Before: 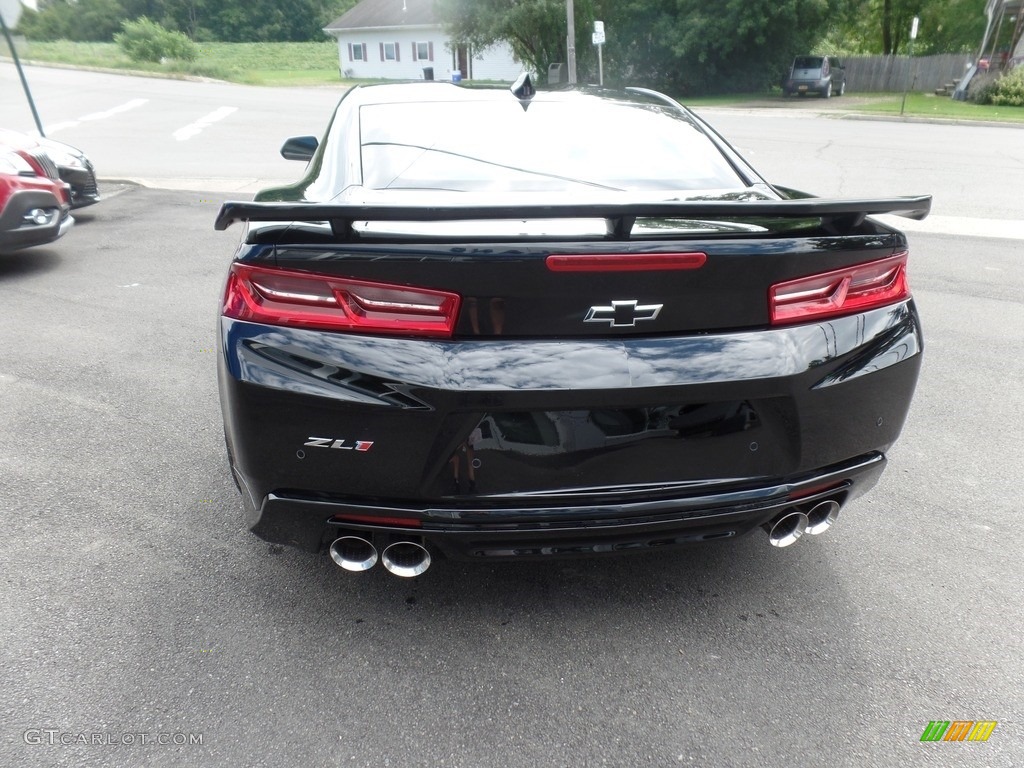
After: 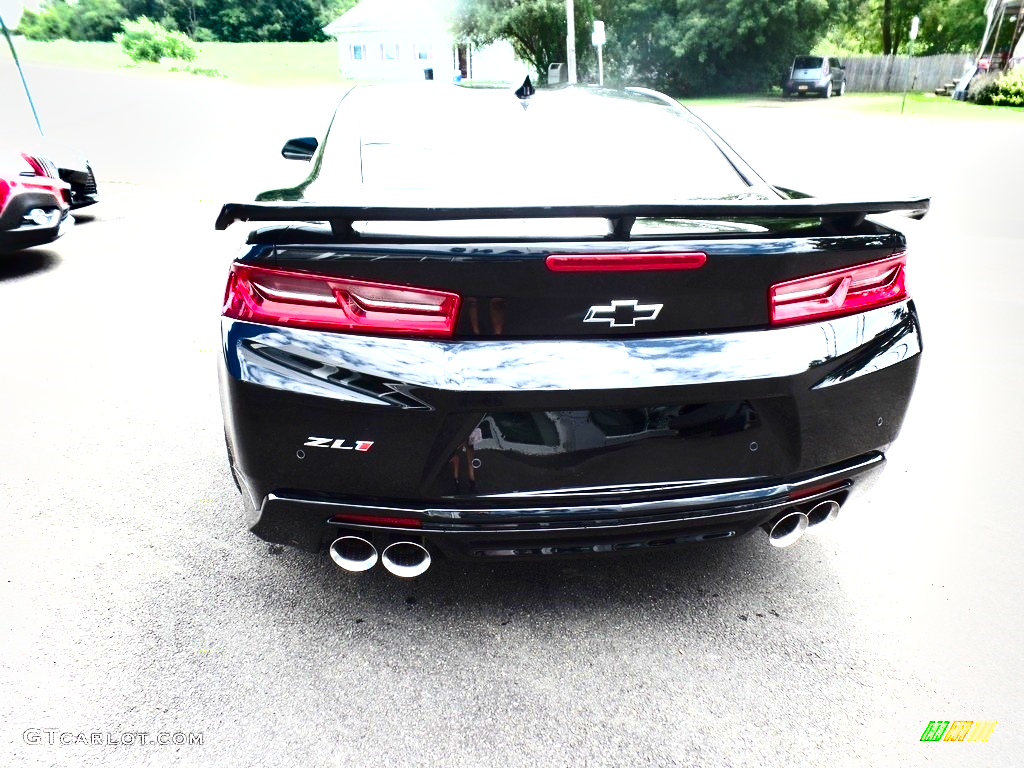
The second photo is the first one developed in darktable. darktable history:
exposure: black level correction 0, exposure 1.516 EV, compensate highlight preservation false
contrast brightness saturation: contrast 0.325, brightness -0.066, saturation 0.174
shadows and highlights: shadows 73.44, highlights -60.57, soften with gaussian
